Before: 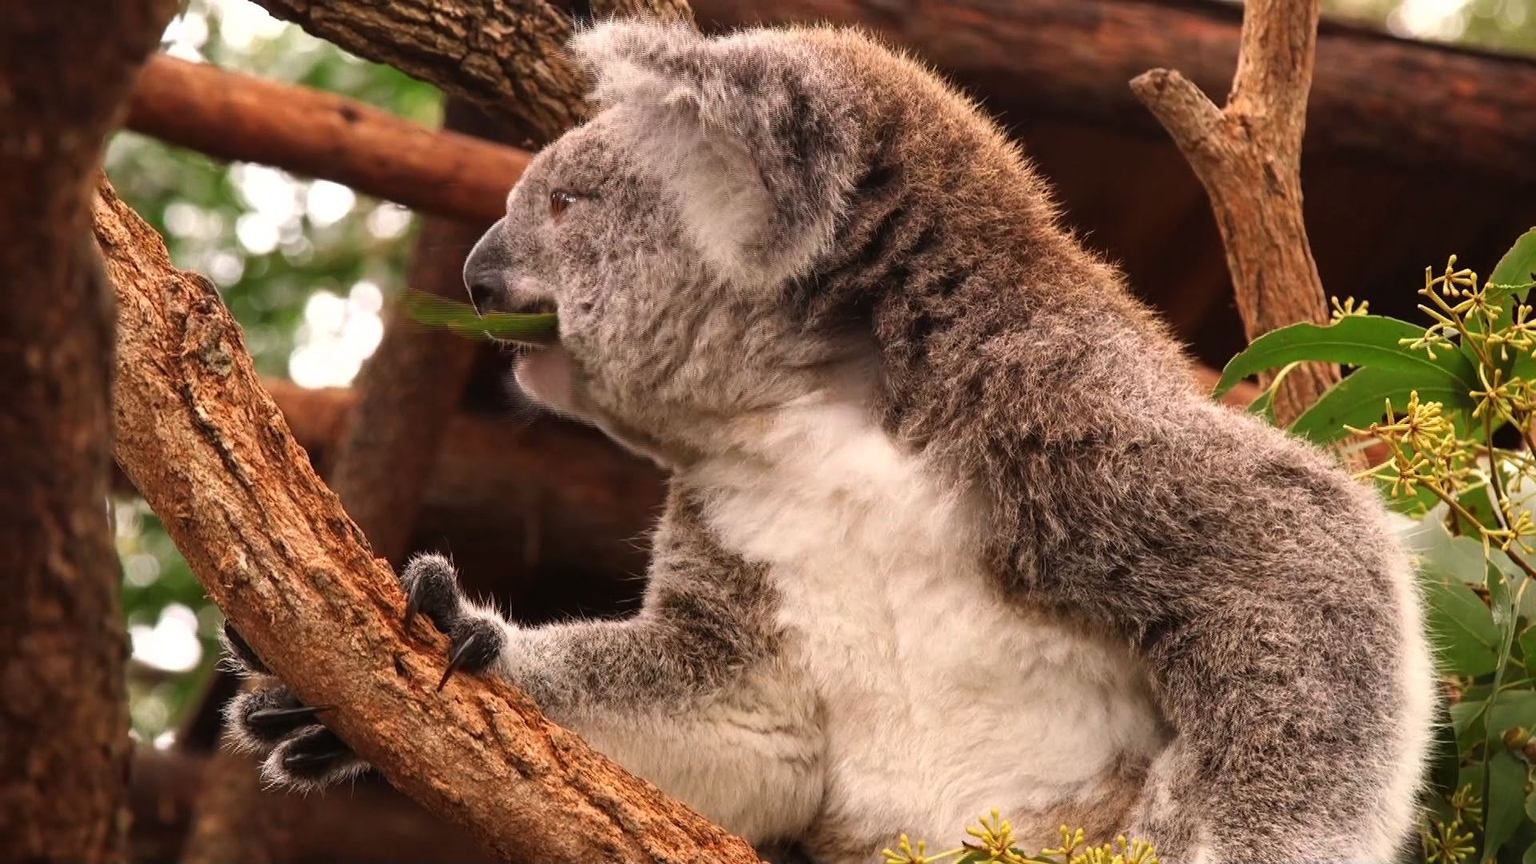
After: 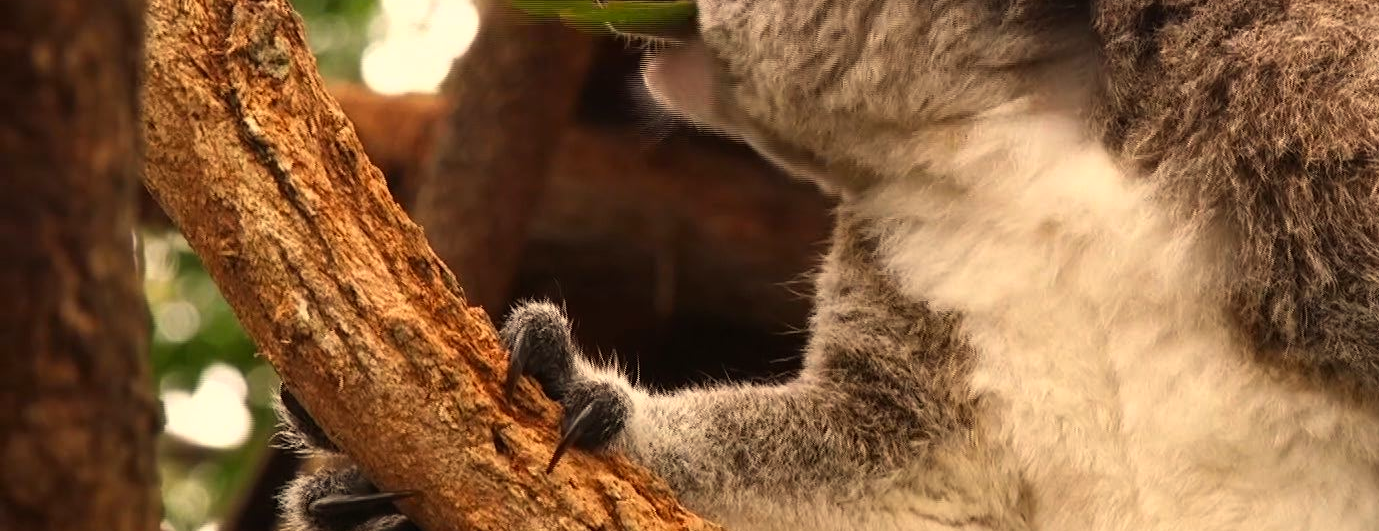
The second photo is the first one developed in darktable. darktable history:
color correction: highlights a* 1.36, highlights b* 17.19
crop: top 36.23%, right 28.166%, bottom 14.568%
